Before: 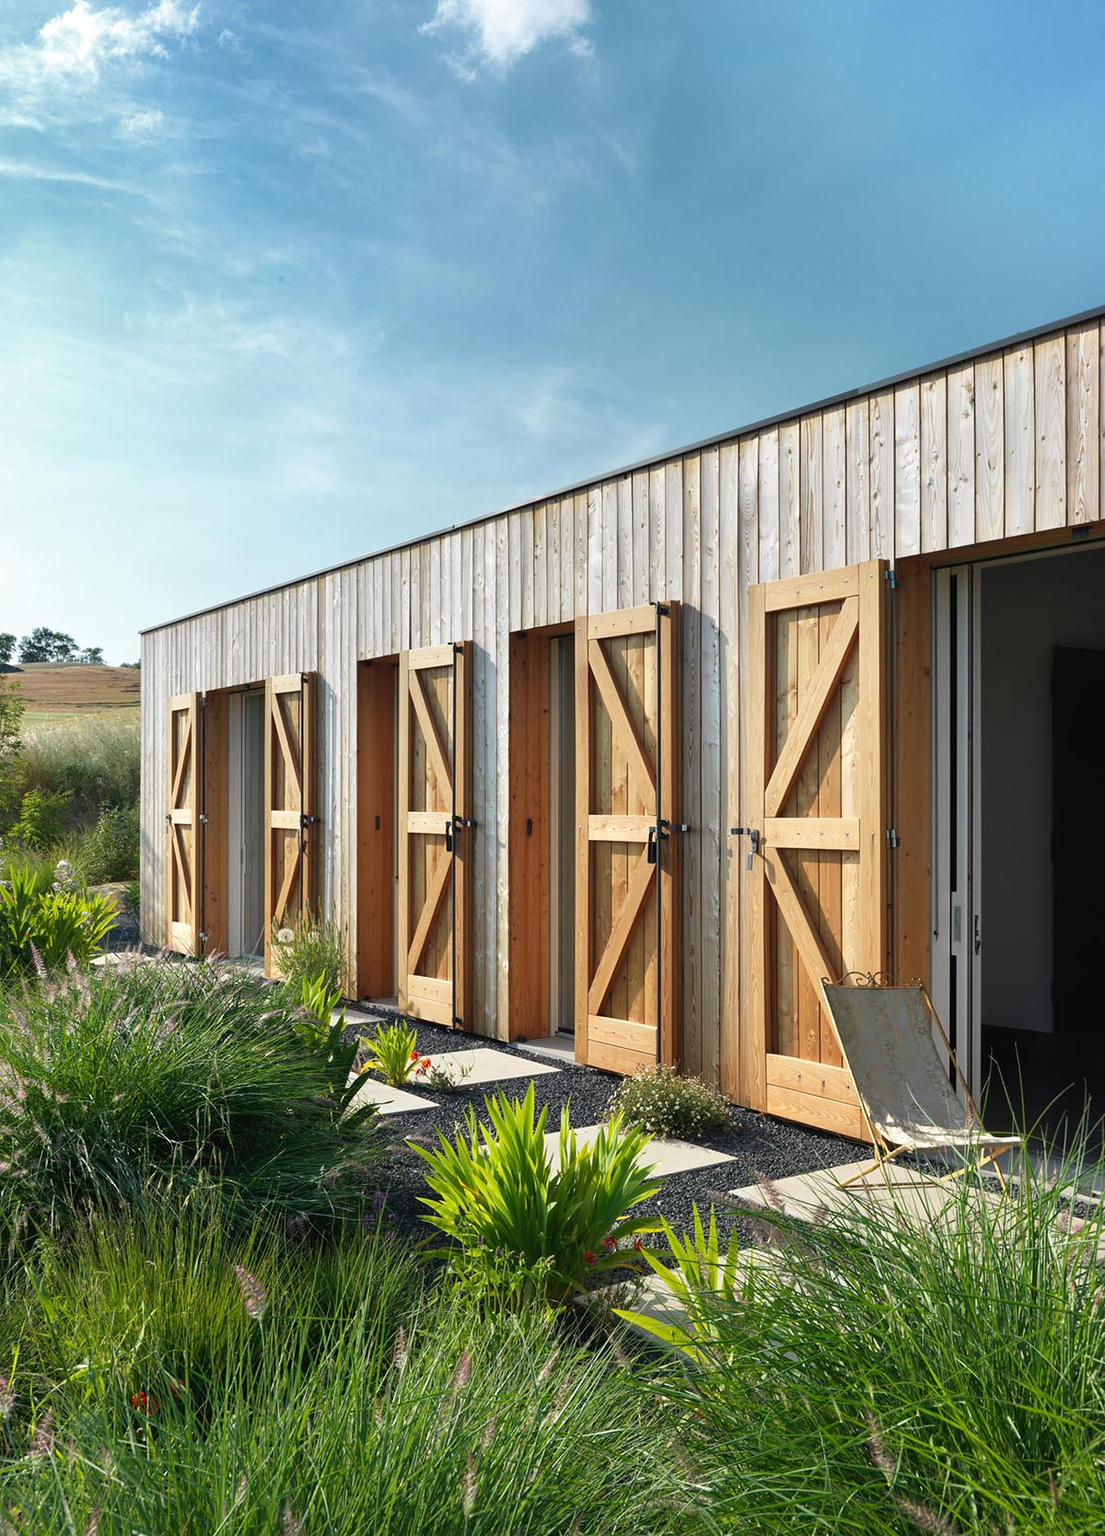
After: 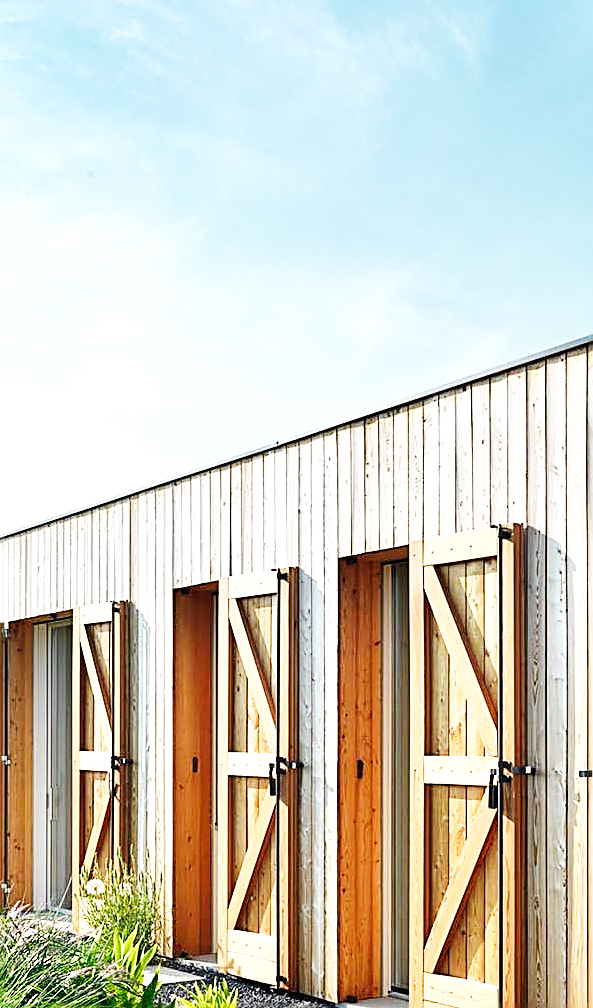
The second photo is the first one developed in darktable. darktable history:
local contrast: highlights 100%, shadows 102%, detail 120%, midtone range 0.2
base curve: curves: ch0 [(0, 0.003) (0.001, 0.002) (0.006, 0.004) (0.02, 0.022) (0.048, 0.086) (0.094, 0.234) (0.162, 0.431) (0.258, 0.629) (0.385, 0.8) (0.548, 0.918) (0.751, 0.988) (1, 1)], preserve colors none
exposure: exposure 0.172 EV, compensate exposure bias true, compensate highlight preservation false
sharpen: amount 1.006
crop: left 17.946%, top 7.757%, right 32.634%, bottom 31.782%
